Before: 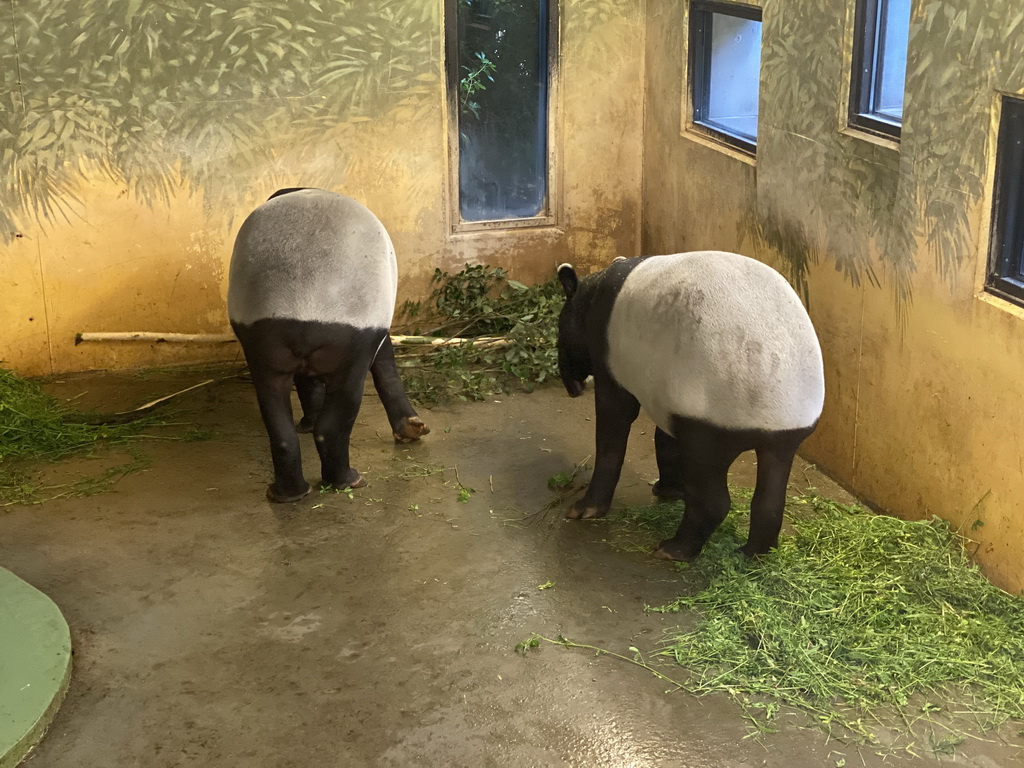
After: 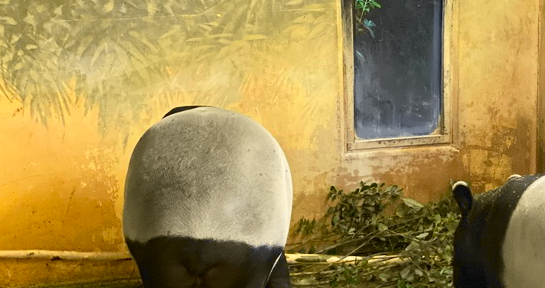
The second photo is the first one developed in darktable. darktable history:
crop: left 10.342%, top 10.734%, right 36.427%, bottom 51.677%
tone curve: curves: ch0 [(0, 0) (0.071, 0.058) (0.266, 0.268) (0.498, 0.542) (0.766, 0.807) (1, 0.983)]; ch1 [(0, 0) (0.346, 0.307) (0.408, 0.387) (0.463, 0.465) (0.482, 0.493) (0.502, 0.499) (0.517, 0.502) (0.55, 0.548) (0.597, 0.61) (0.651, 0.698) (1, 1)]; ch2 [(0, 0) (0.346, 0.34) (0.434, 0.46) (0.485, 0.494) (0.5, 0.498) (0.517, 0.506) (0.526, 0.539) (0.583, 0.603) (0.625, 0.659) (1, 1)], color space Lab, independent channels, preserve colors none
